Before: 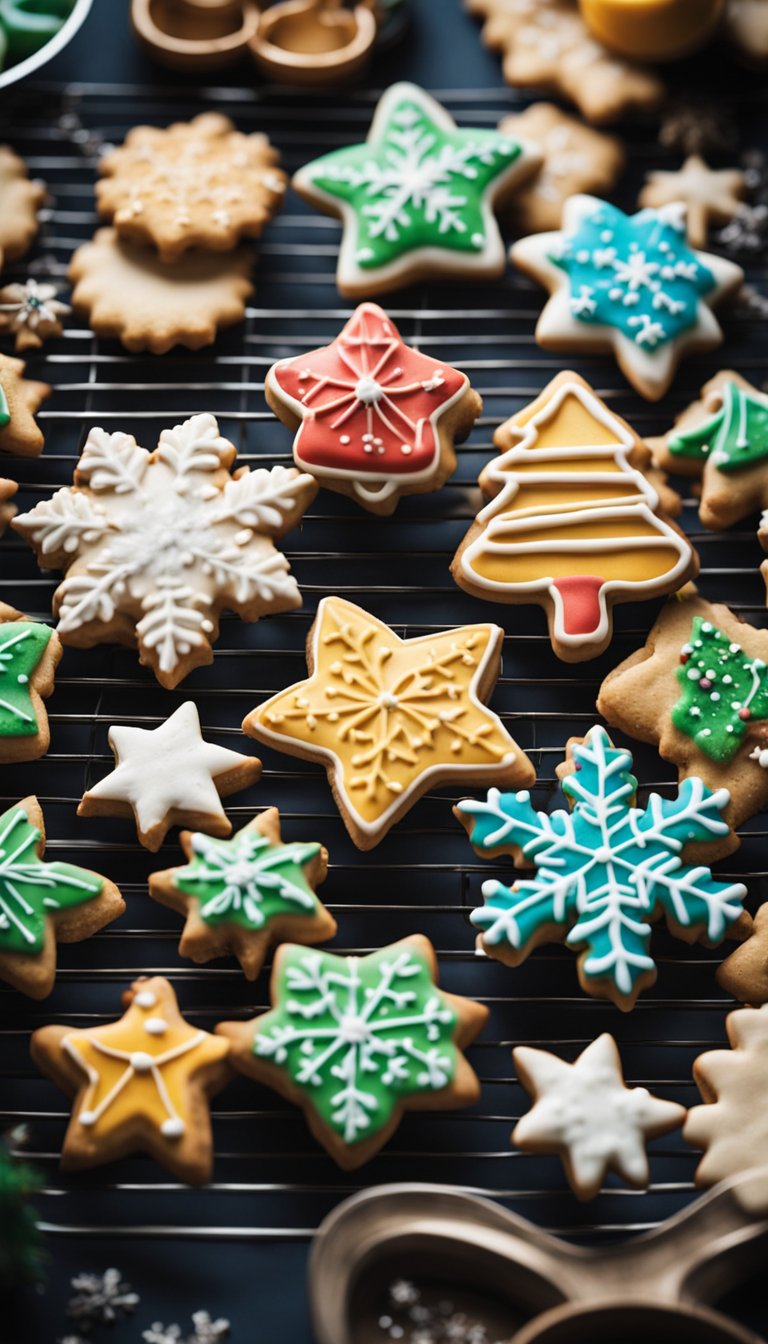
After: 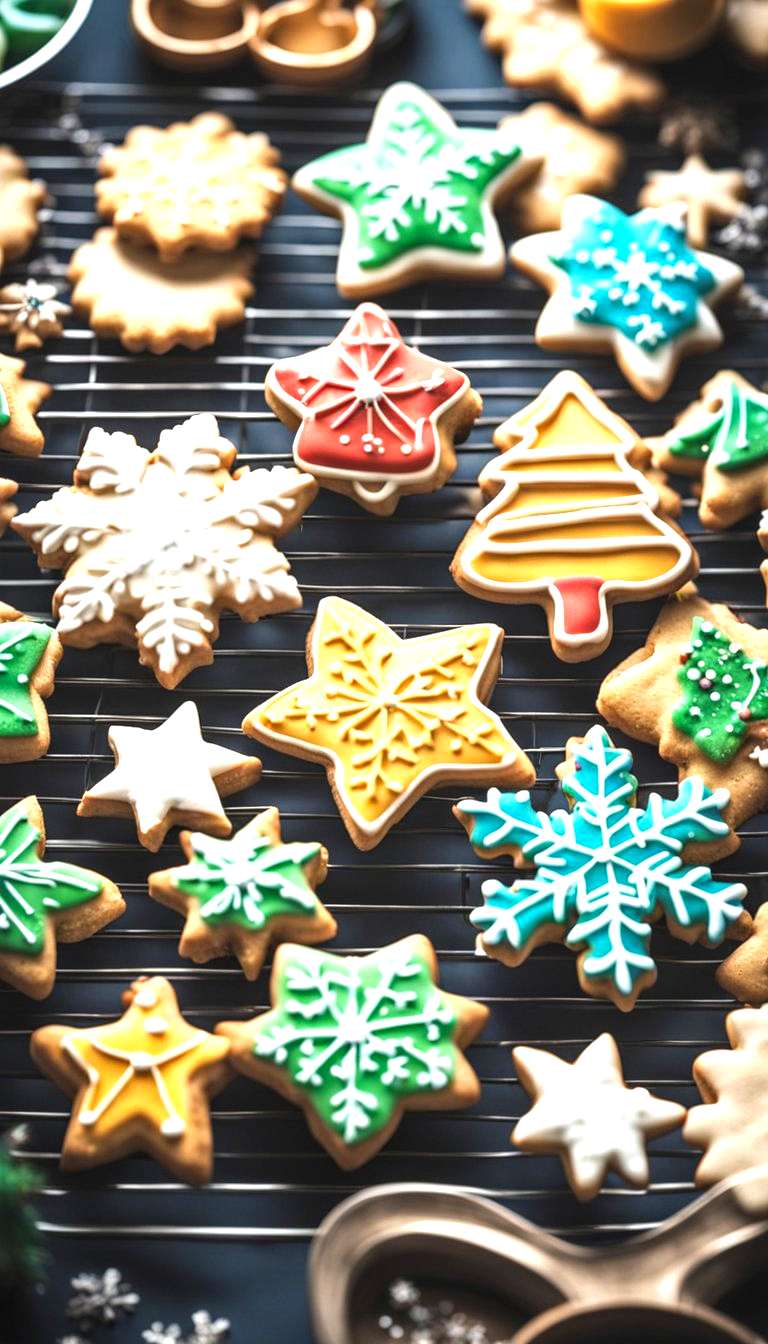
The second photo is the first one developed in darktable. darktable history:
exposure: black level correction 0, exposure 1.096 EV, compensate exposure bias true, compensate highlight preservation false
local contrast: on, module defaults
